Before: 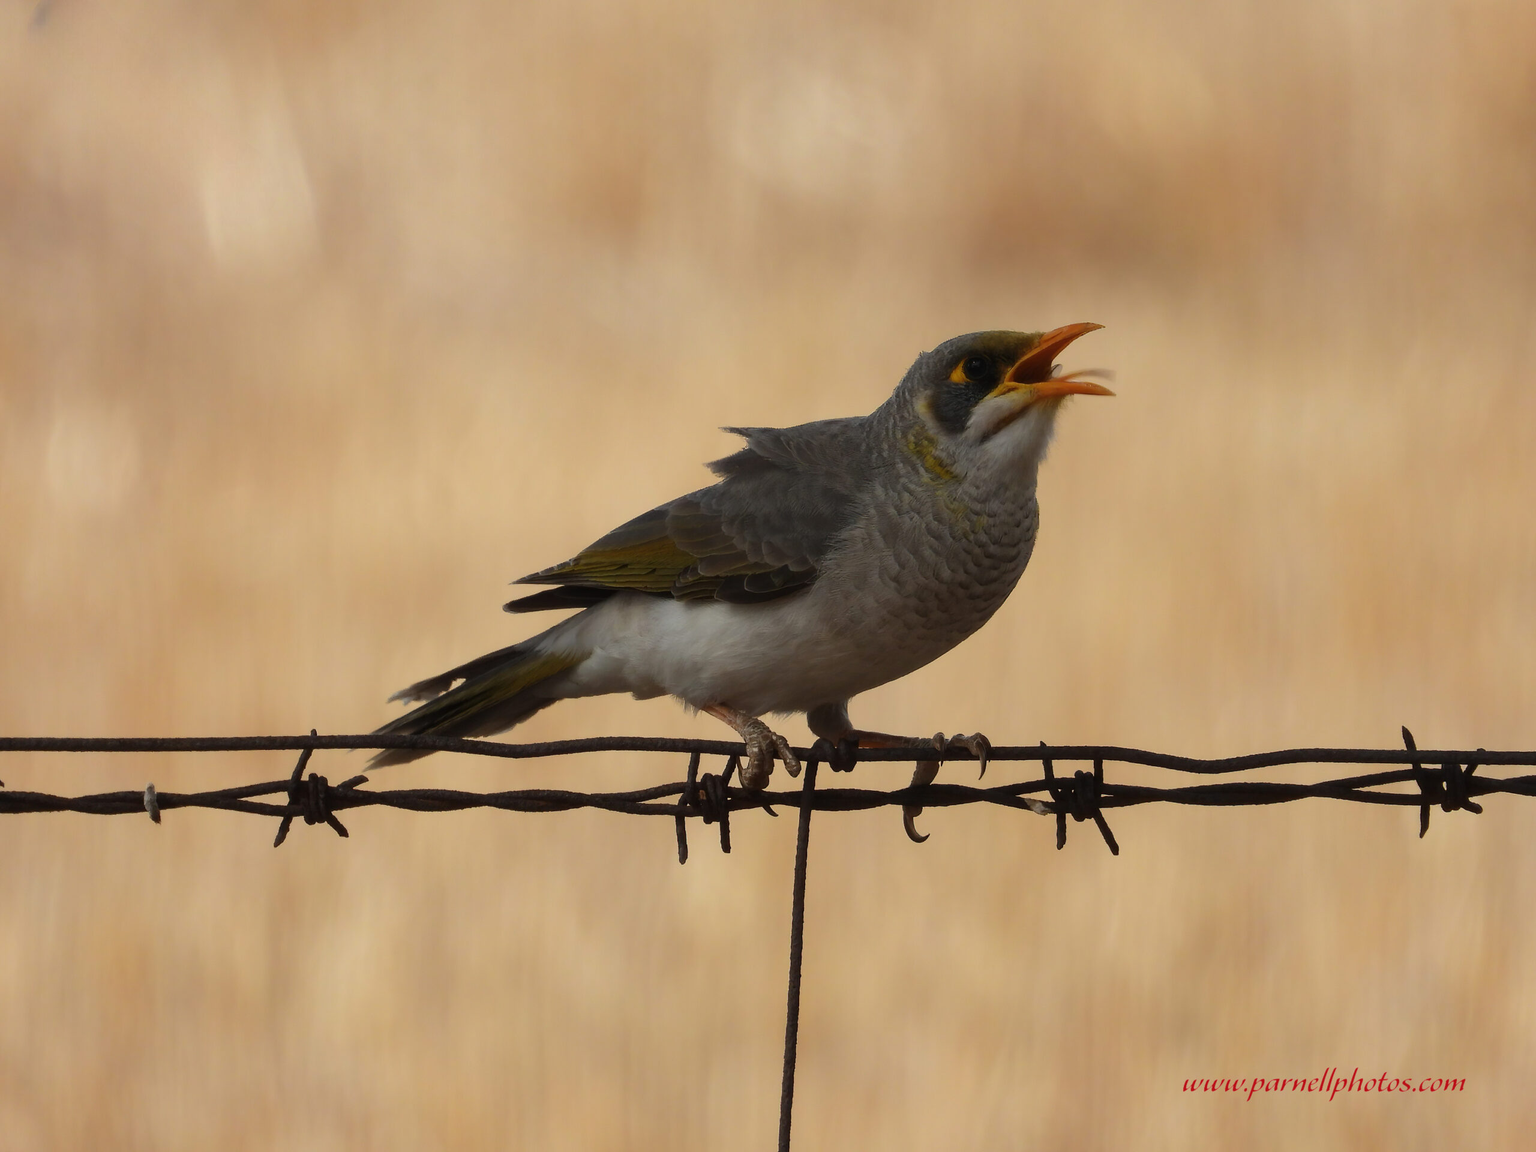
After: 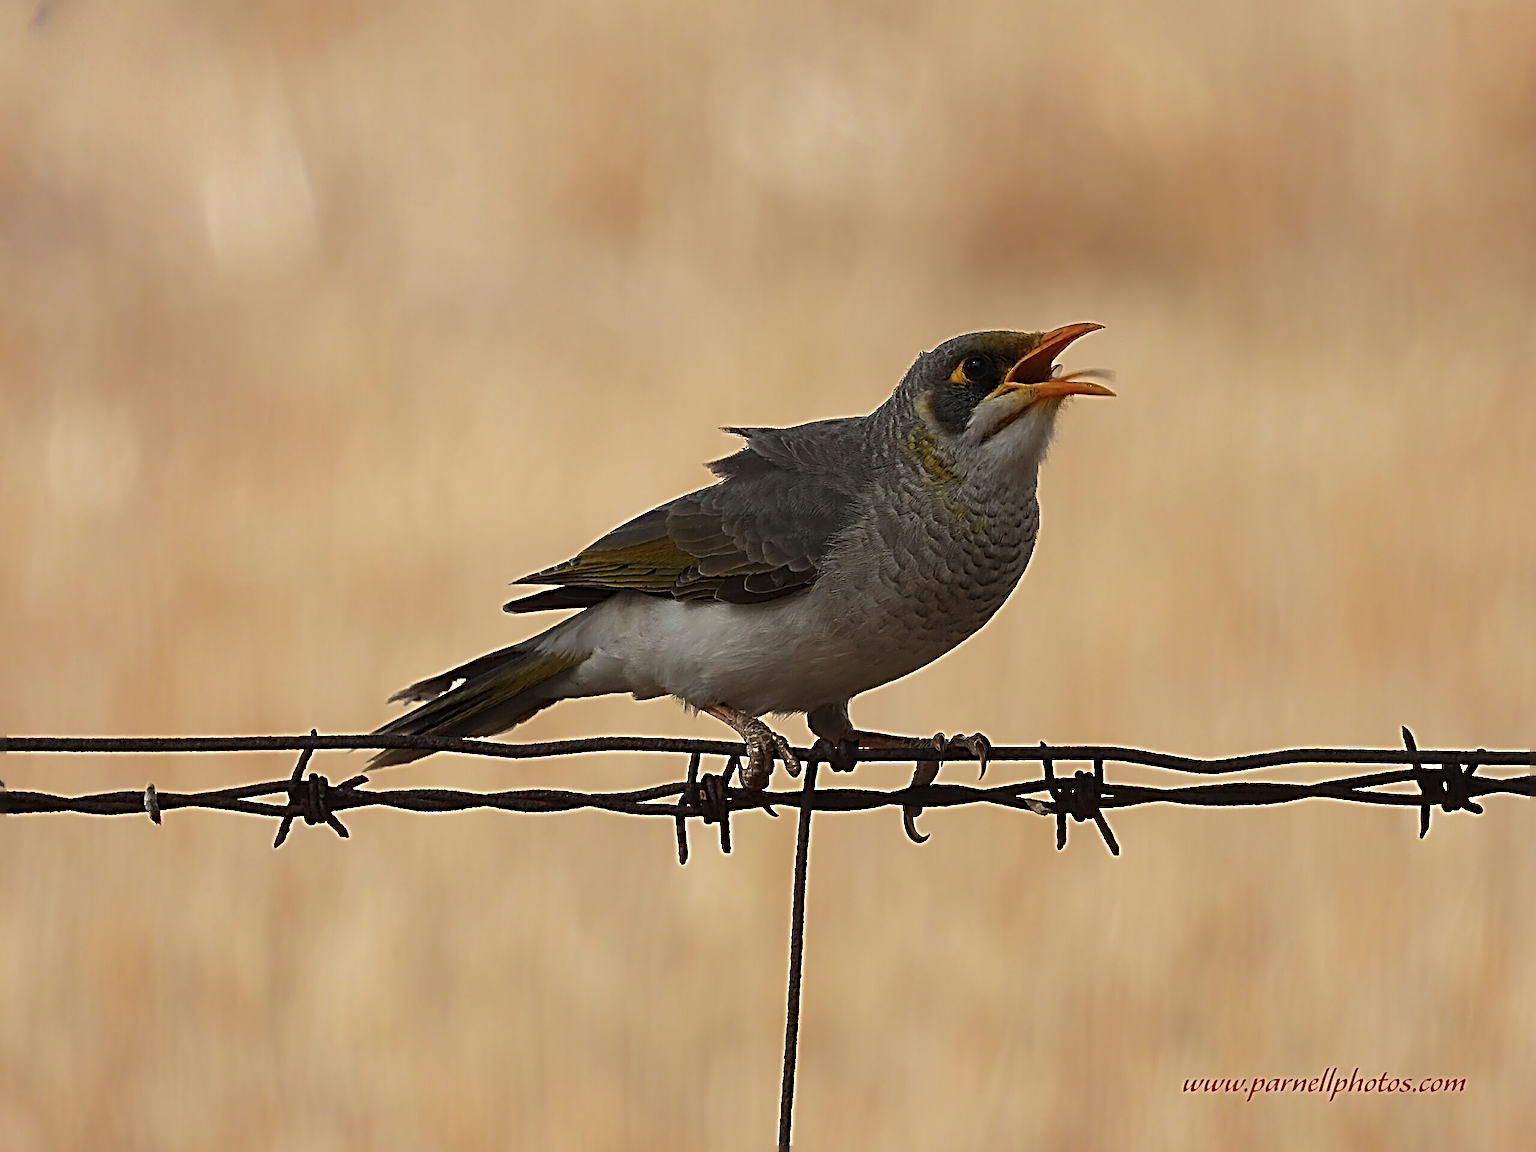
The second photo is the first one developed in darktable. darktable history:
haze removal: strength -0.05
sharpen: radius 4.001, amount 2
